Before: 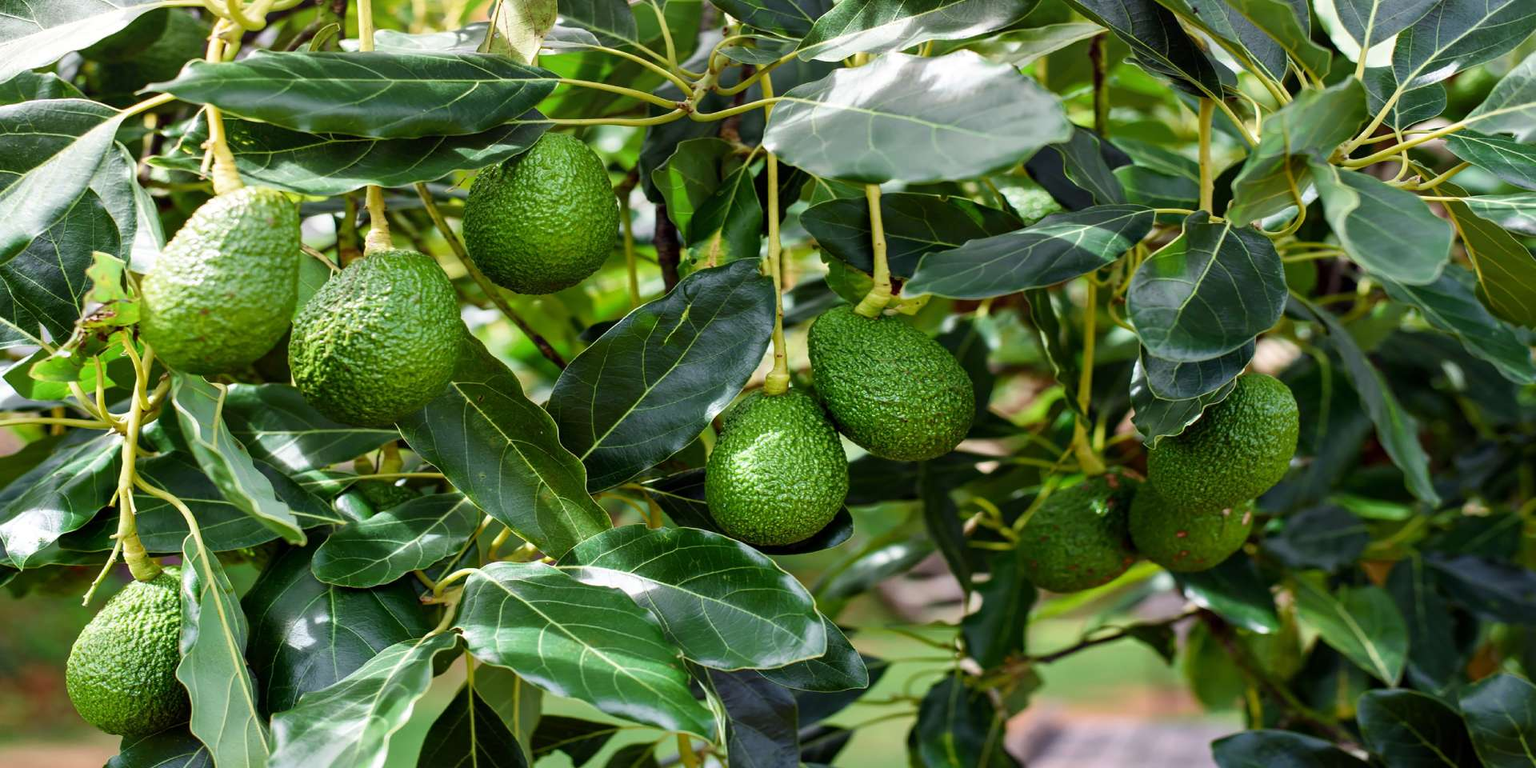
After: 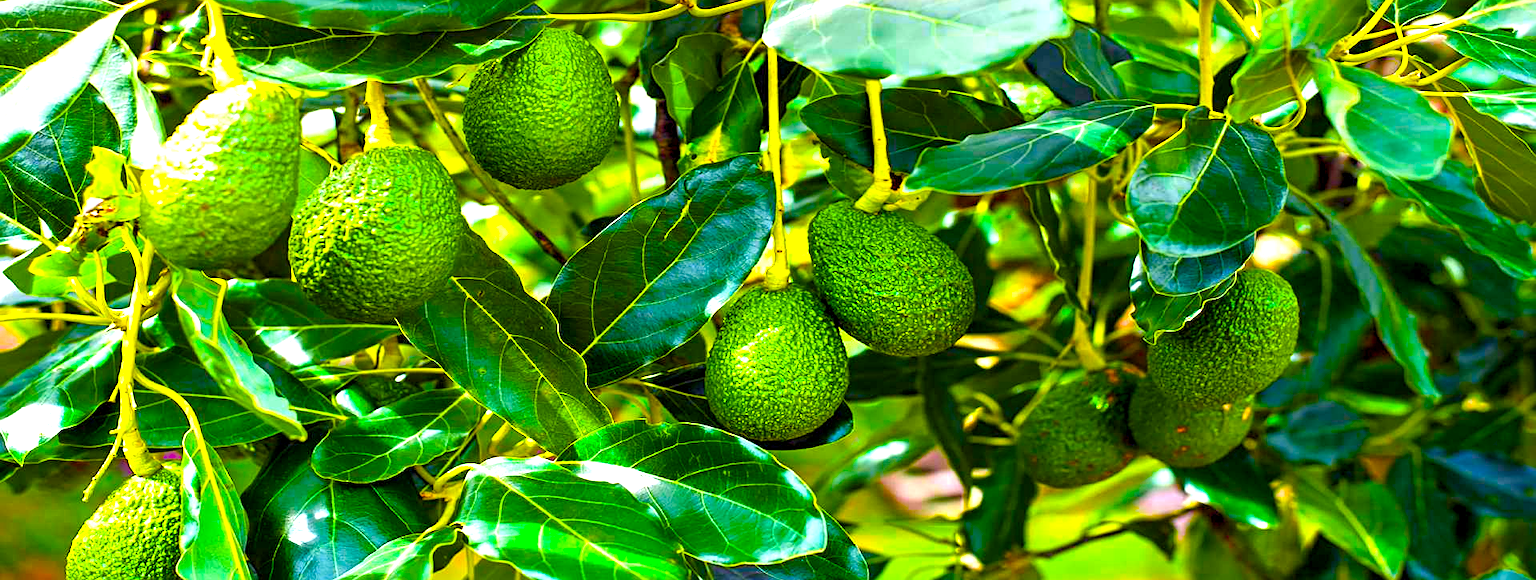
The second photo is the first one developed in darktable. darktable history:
sharpen: amount 0.469
exposure: black level correction 0, exposure 1.2 EV, compensate highlight preservation false
local contrast: highlights 102%, shadows 99%, detail 119%, midtone range 0.2
color balance rgb: linear chroma grading › global chroma 24.938%, perceptual saturation grading › global saturation 65.185%, perceptual saturation grading › highlights 59.644%, perceptual saturation grading › mid-tones 49.674%, perceptual saturation grading › shadows 50.226%
crop: top 13.675%, bottom 10.802%
